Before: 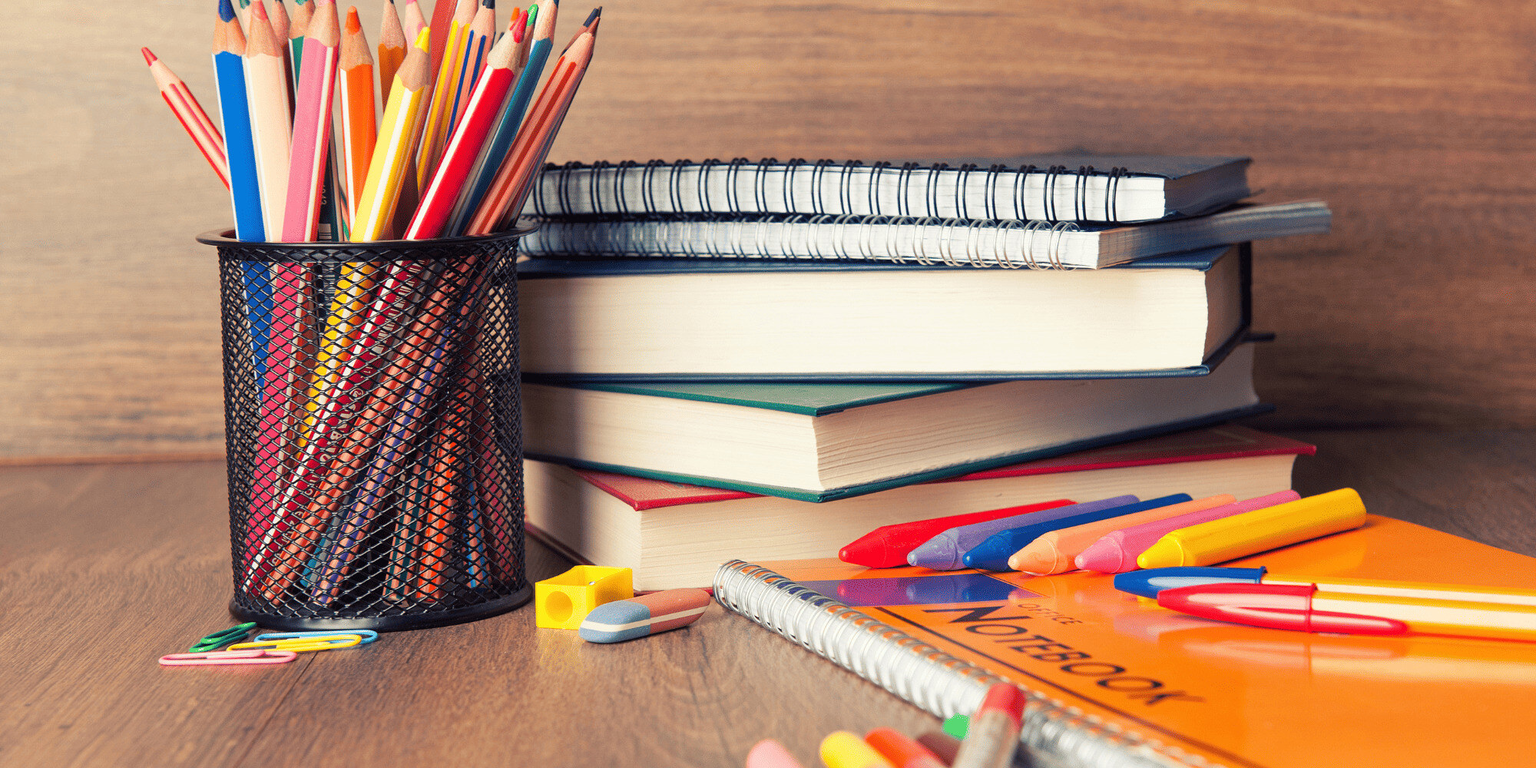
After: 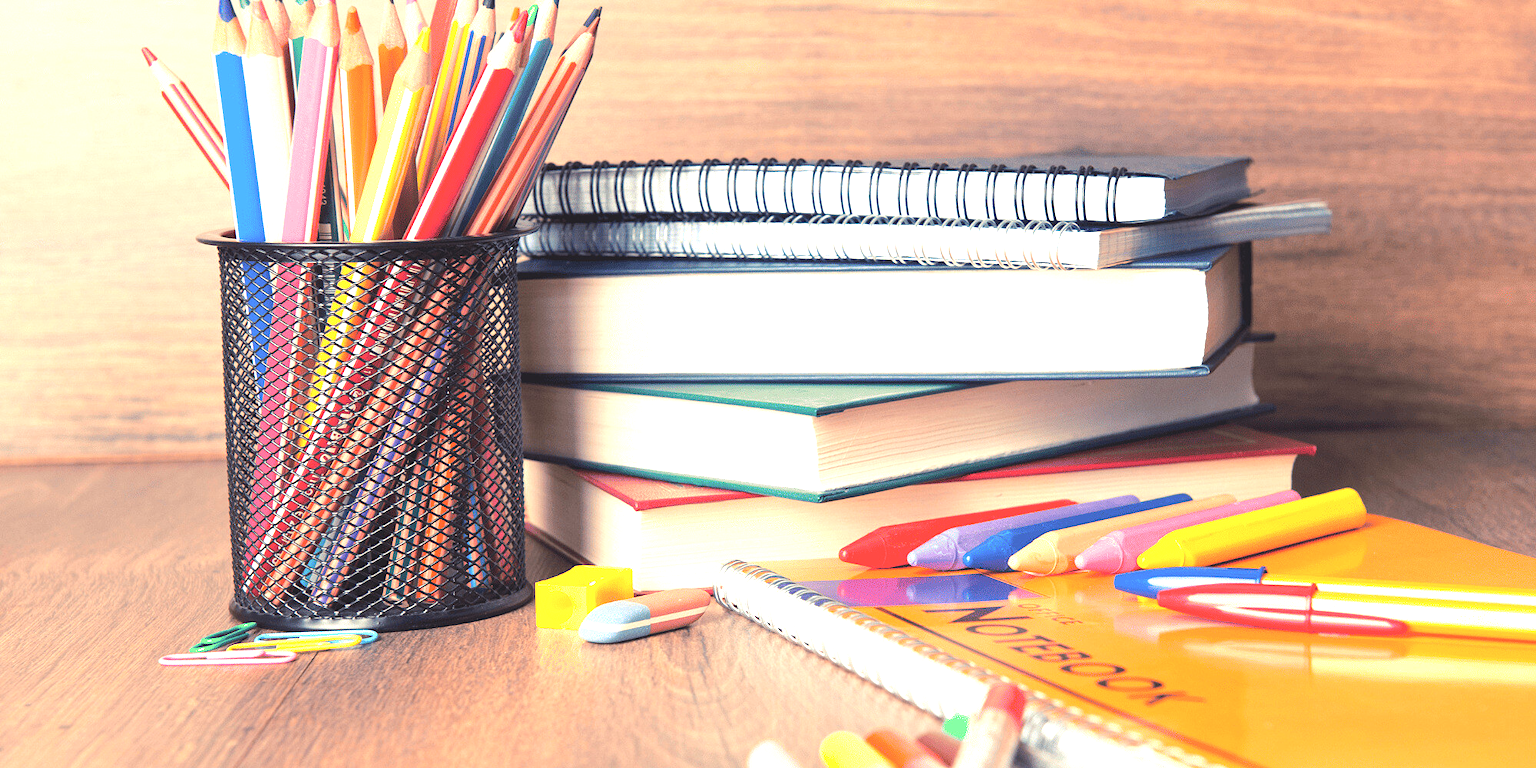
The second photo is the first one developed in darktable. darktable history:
contrast brightness saturation: contrast -0.158, brightness 0.051, saturation -0.119
base curve: curves: ch0 [(0, 0) (0.283, 0.295) (1, 1)], preserve colors none
exposure: exposure 1 EV, compensate highlight preservation false
tone equalizer: -8 EV -0.393 EV, -7 EV -0.428 EV, -6 EV -0.354 EV, -5 EV -0.234 EV, -3 EV 0.246 EV, -2 EV 0.339 EV, -1 EV 0.364 EV, +0 EV 0.403 EV, edges refinement/feathering 500, mask exposure compensation -1.57 EV, preserve details no
